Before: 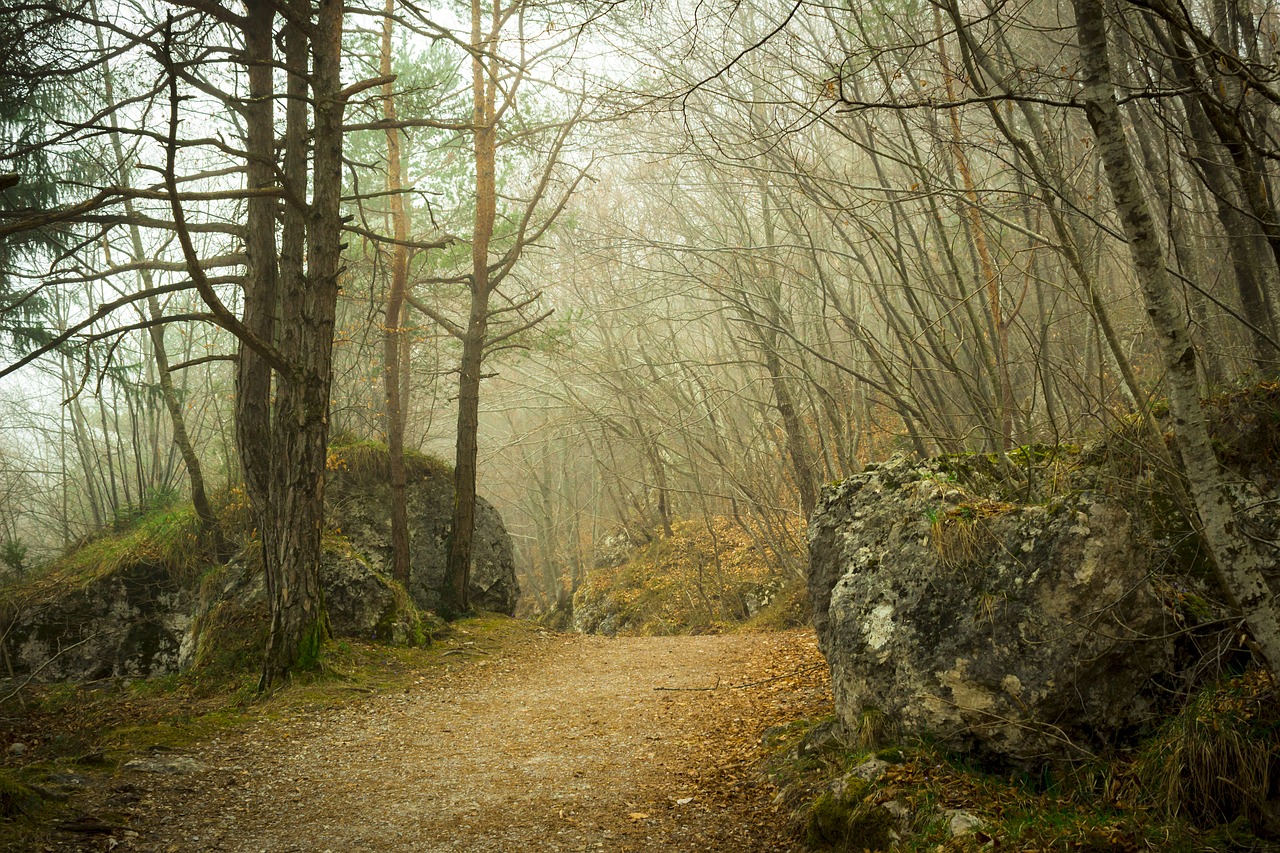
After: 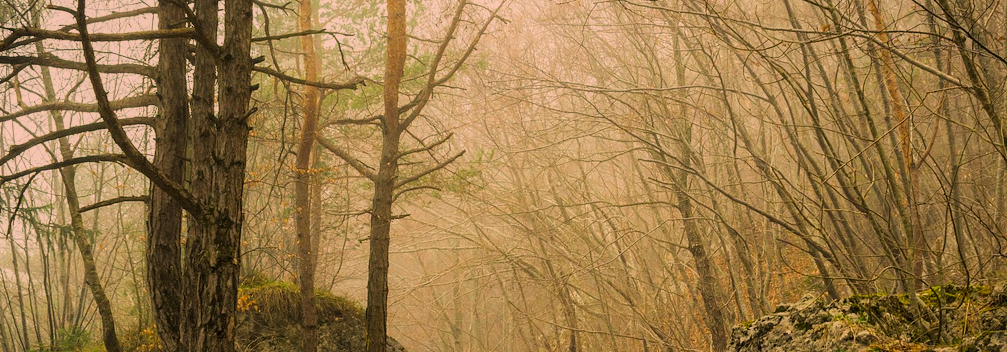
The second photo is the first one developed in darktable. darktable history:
color correction: highlights a* 20.71, highlights b* 19.49
filmic rgb: black relative exposure -7.65 EV, white relative exposure 4.56 EV, hardness 3.61
crop: left 6.985%, top 18.652%, right 14.316%, bottom 39.999%
local contrast: detail 110%
